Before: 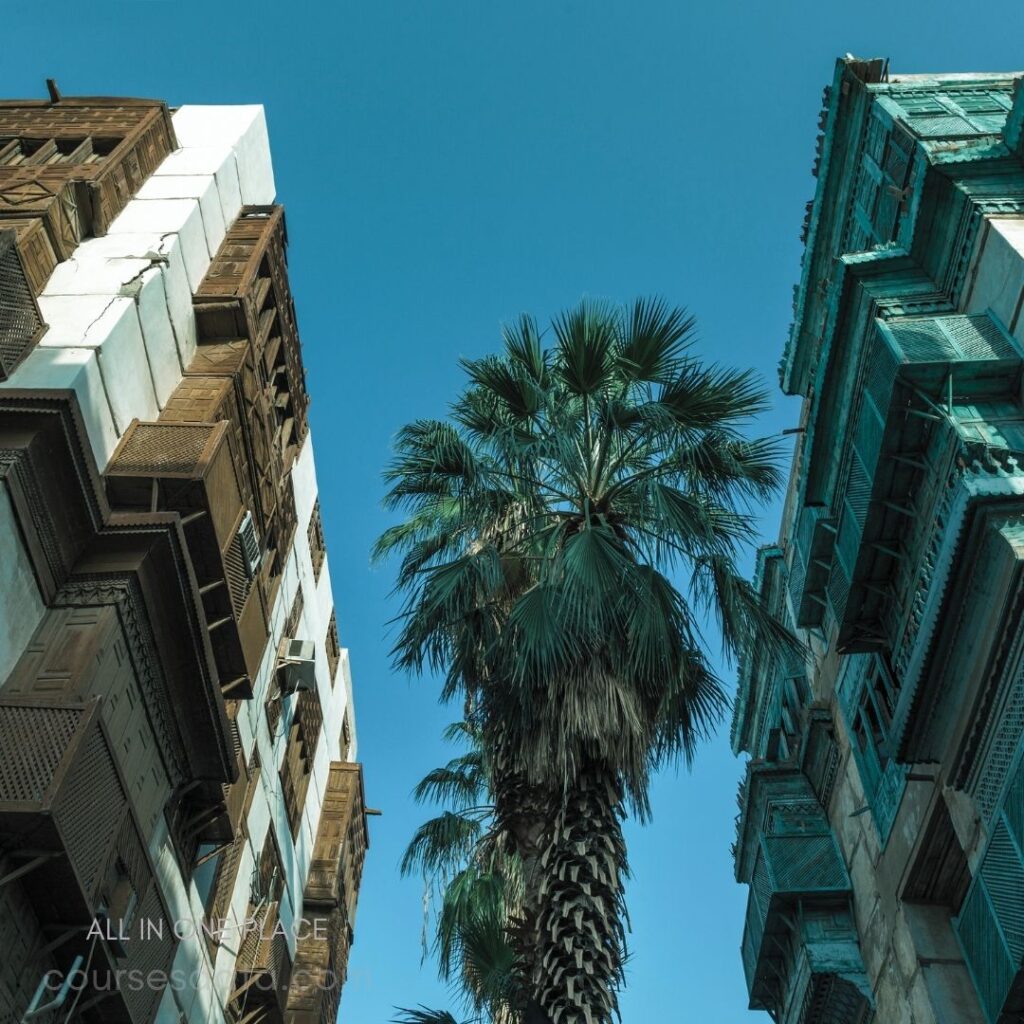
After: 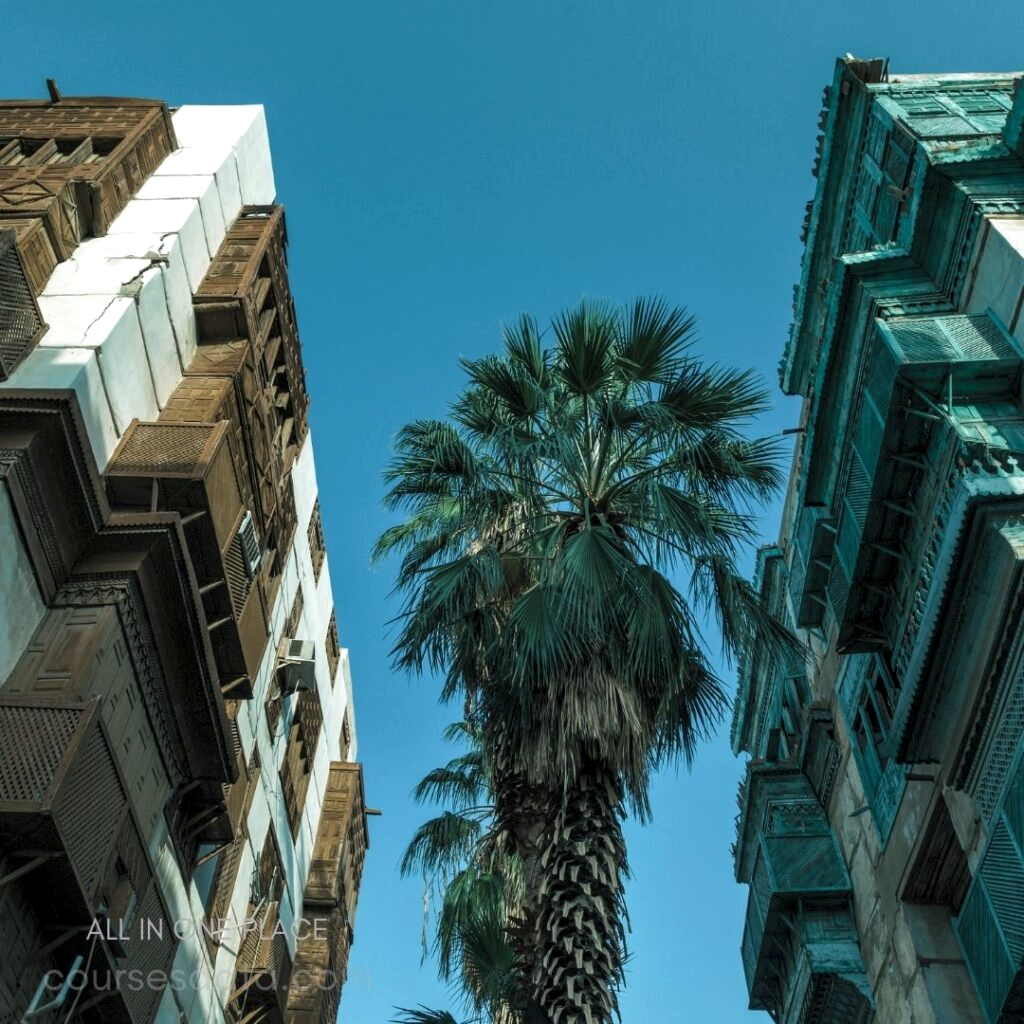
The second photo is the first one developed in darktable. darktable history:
local contrast: highlights 103%, shadows 103%, detail 119%, midtone range 0.2
